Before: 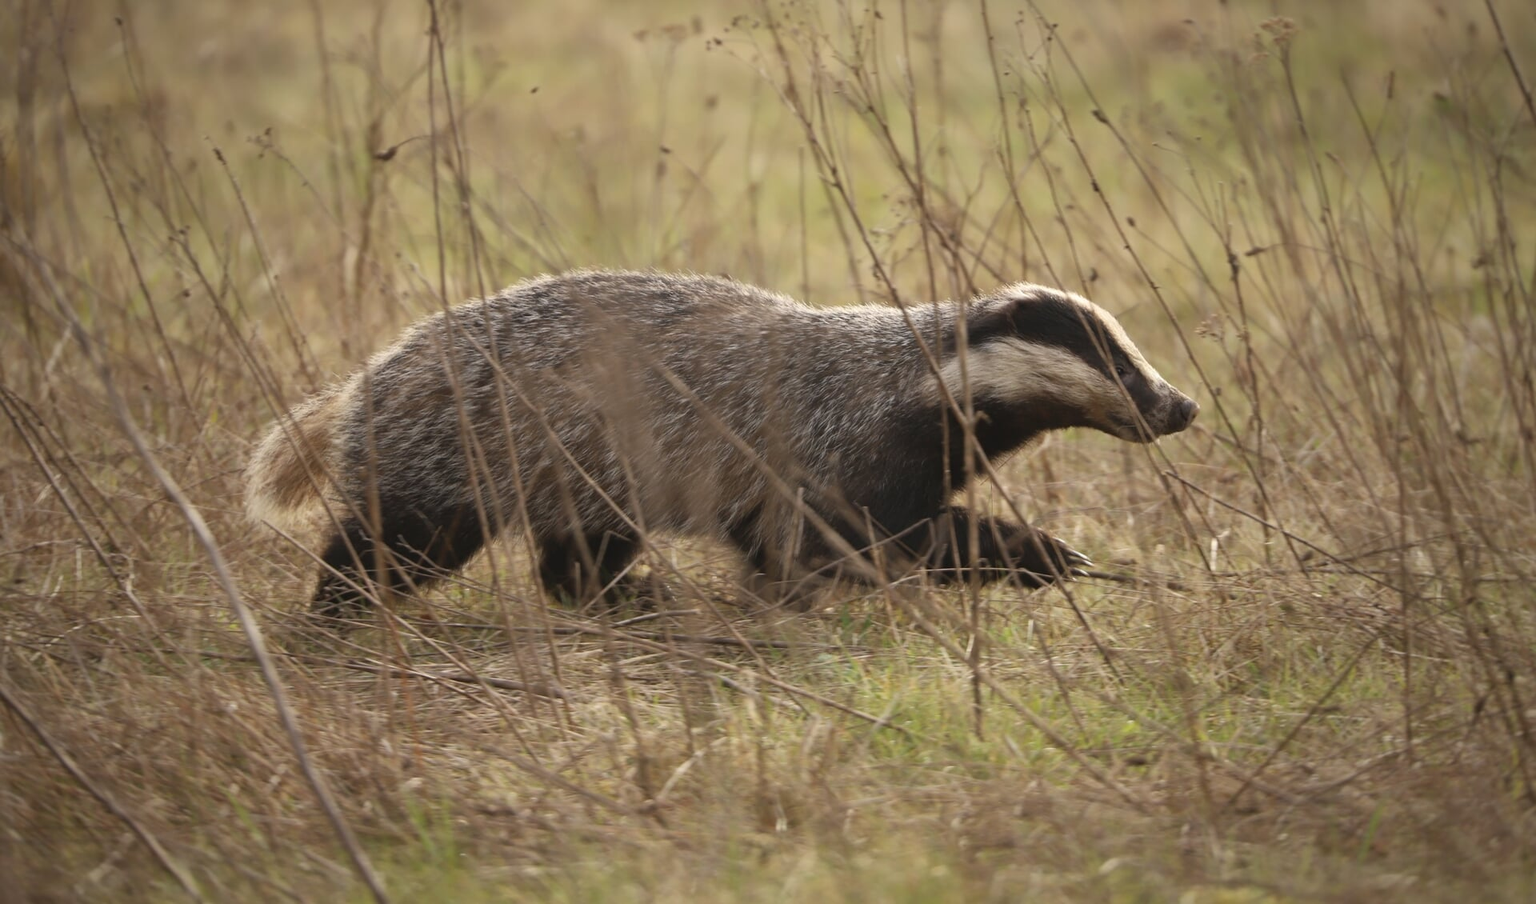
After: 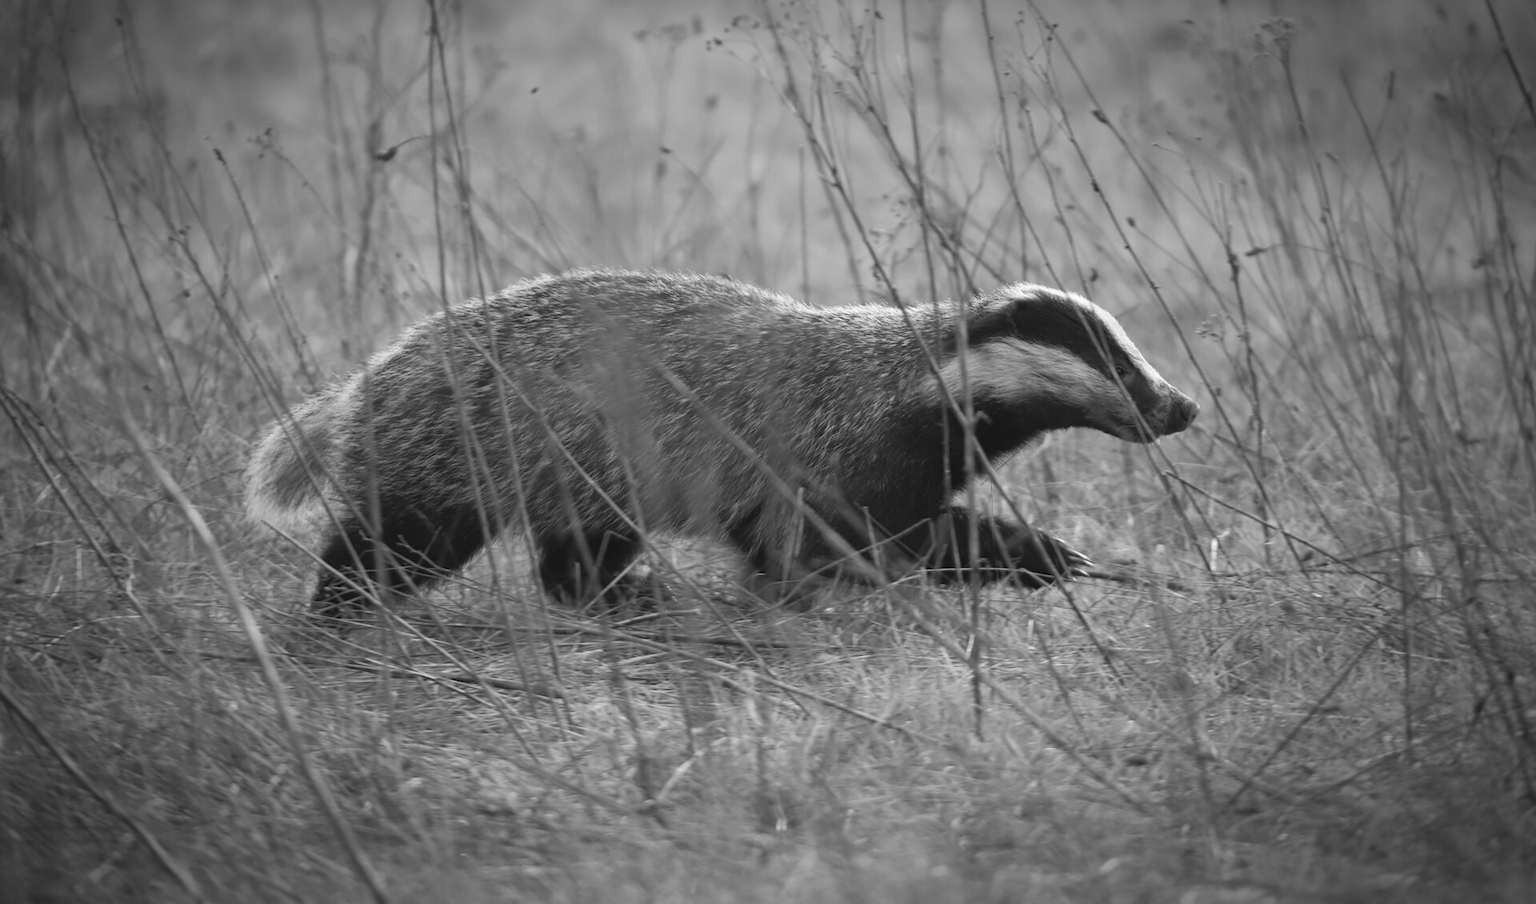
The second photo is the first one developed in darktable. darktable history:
monochrome: on, module defaults
vignetting: automatic ratio true
